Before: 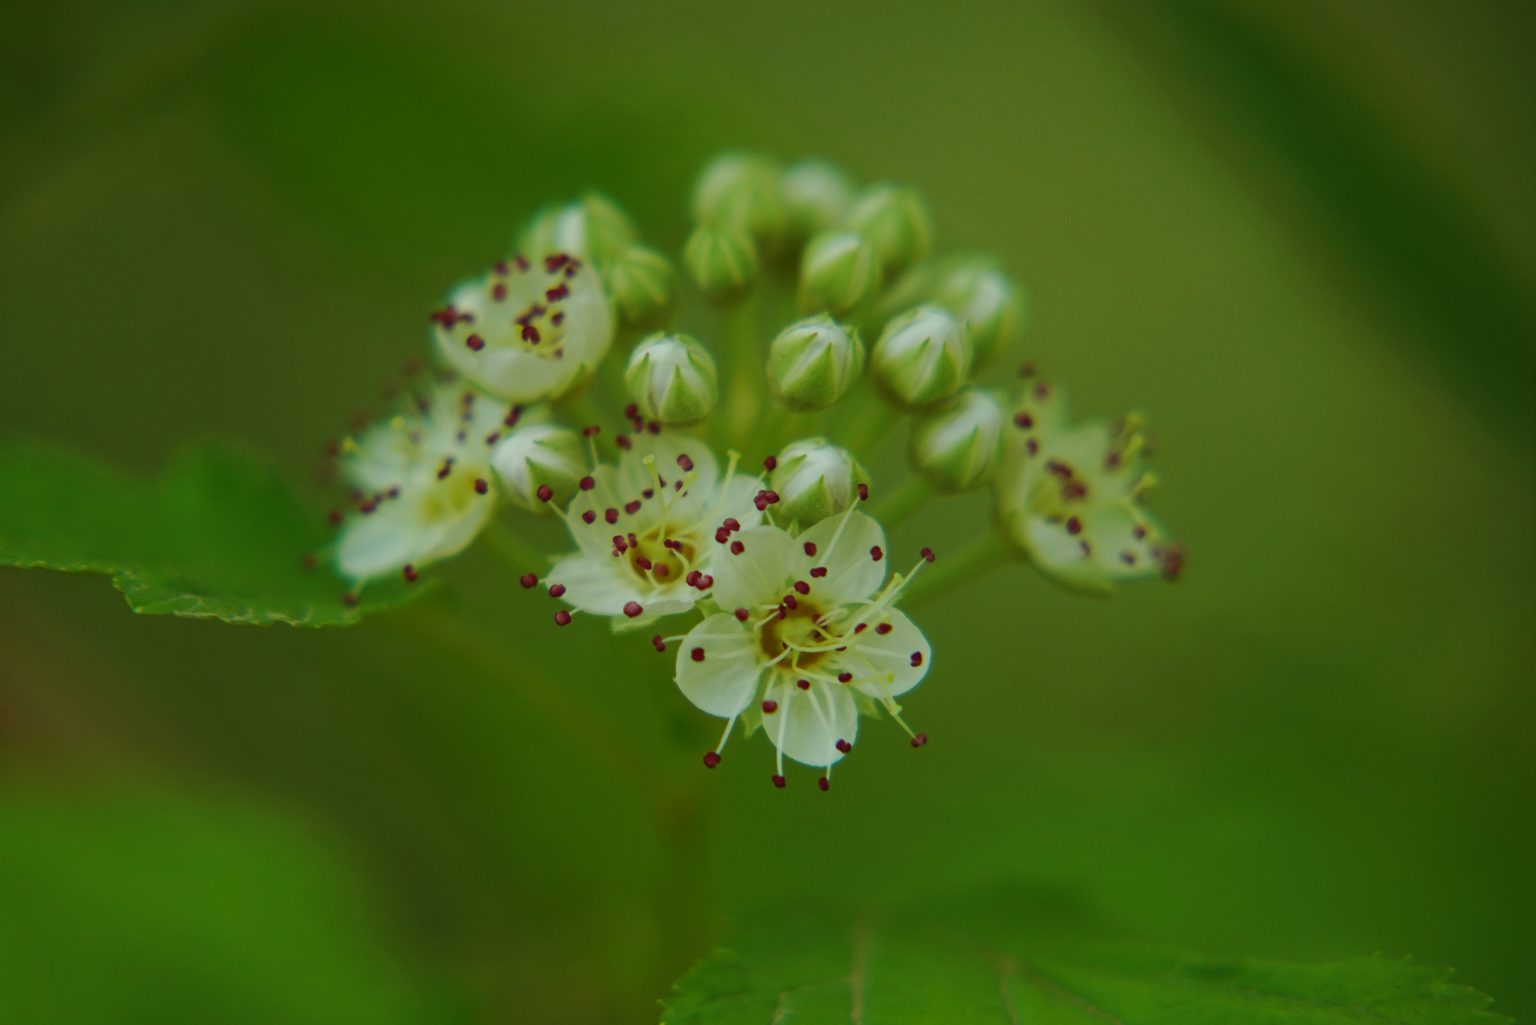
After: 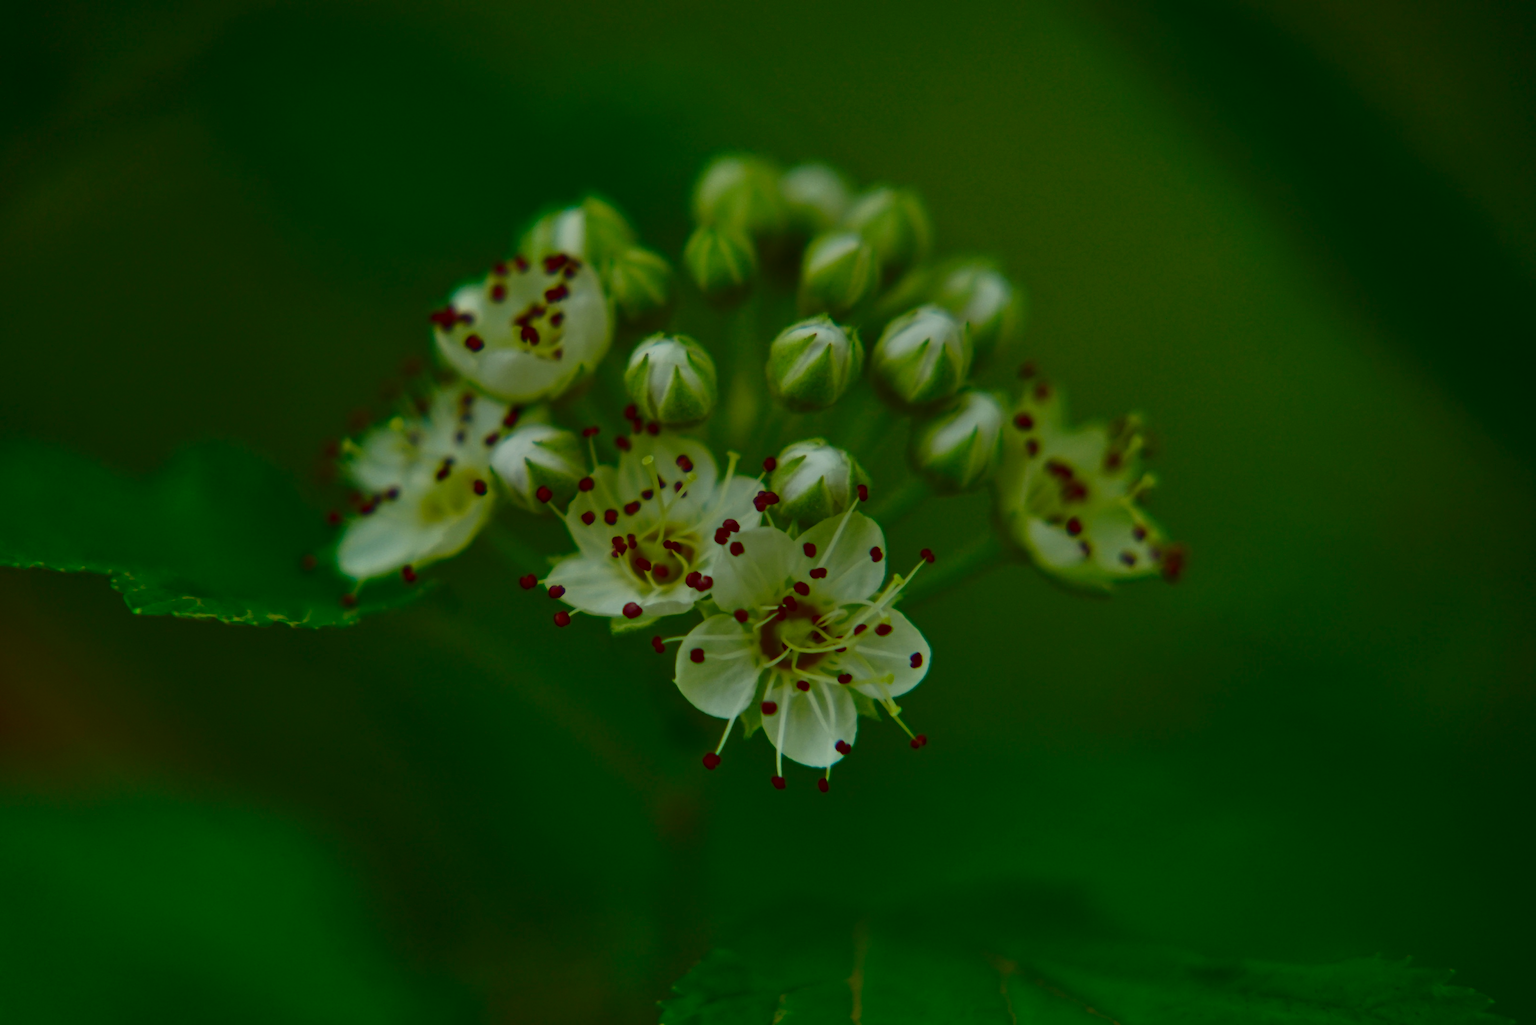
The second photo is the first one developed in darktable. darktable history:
crop and rotate: left 0.126%
shadows and highlights: soften with gaussian
contrast brightness saturation: brightness -0.52
